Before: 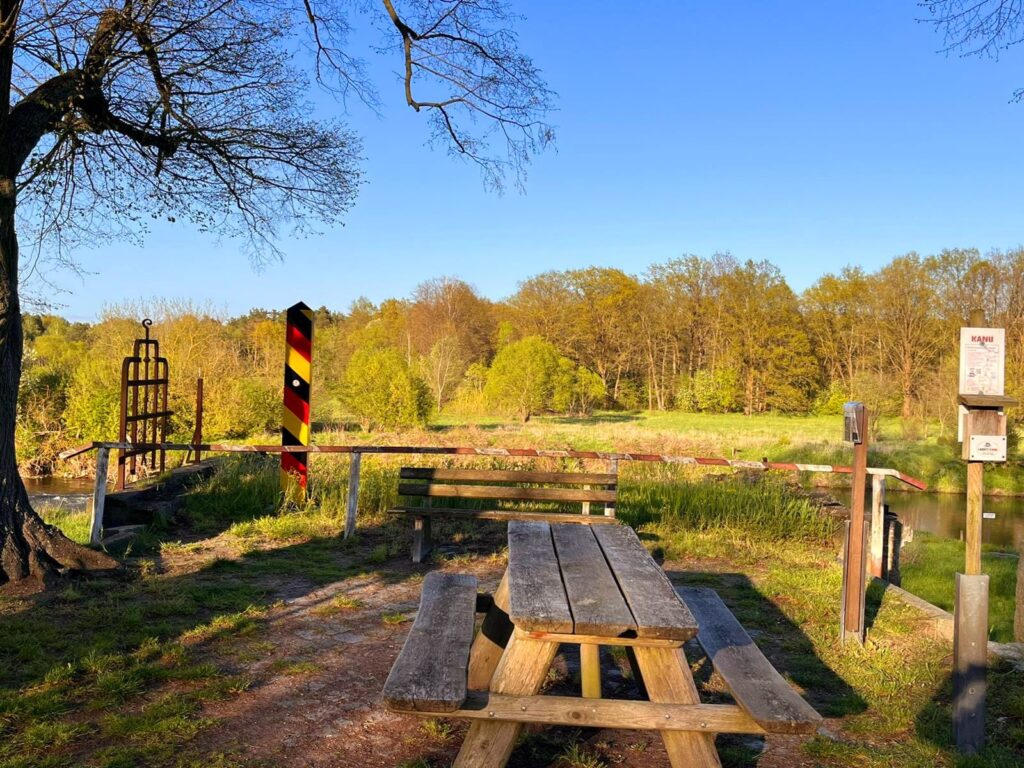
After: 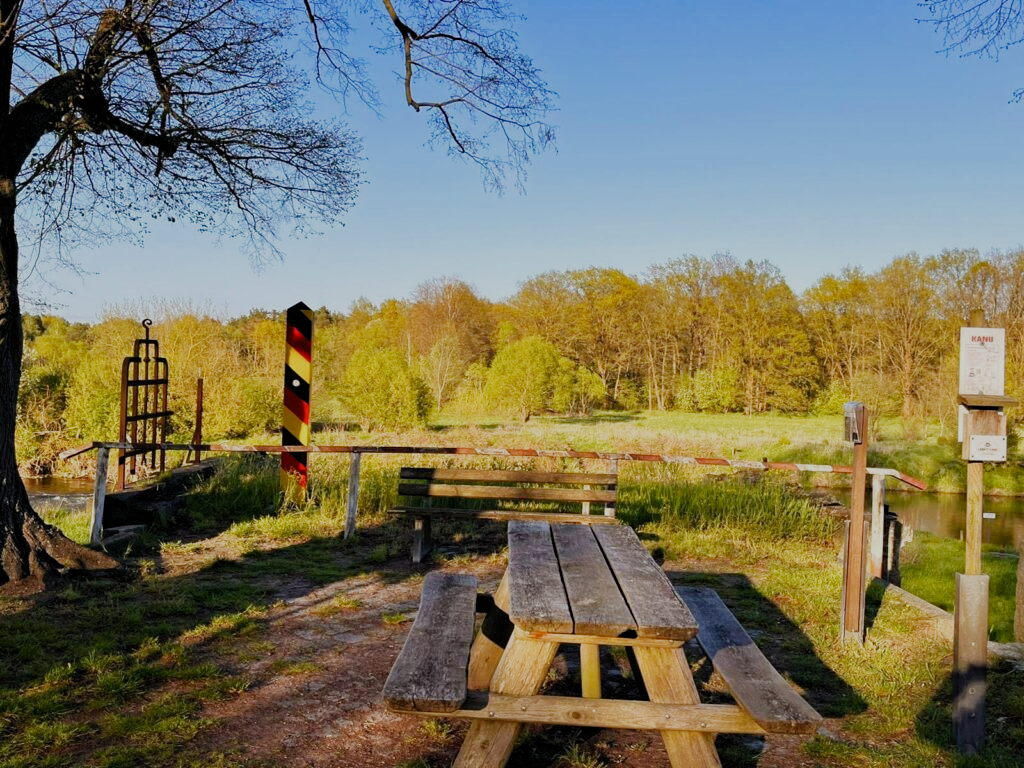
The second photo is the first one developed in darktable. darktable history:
haze removal: compatibility mode true, adaptive false
filmic rgb: black relative exposure -7.65 EV, white relative exposure 4.56 EV, hardness 3.61, preserve chrominance no, color science v5 (2021), iterations of high-quality reconstruction 10, contrast in shadows safe, contrast in highlights safe
